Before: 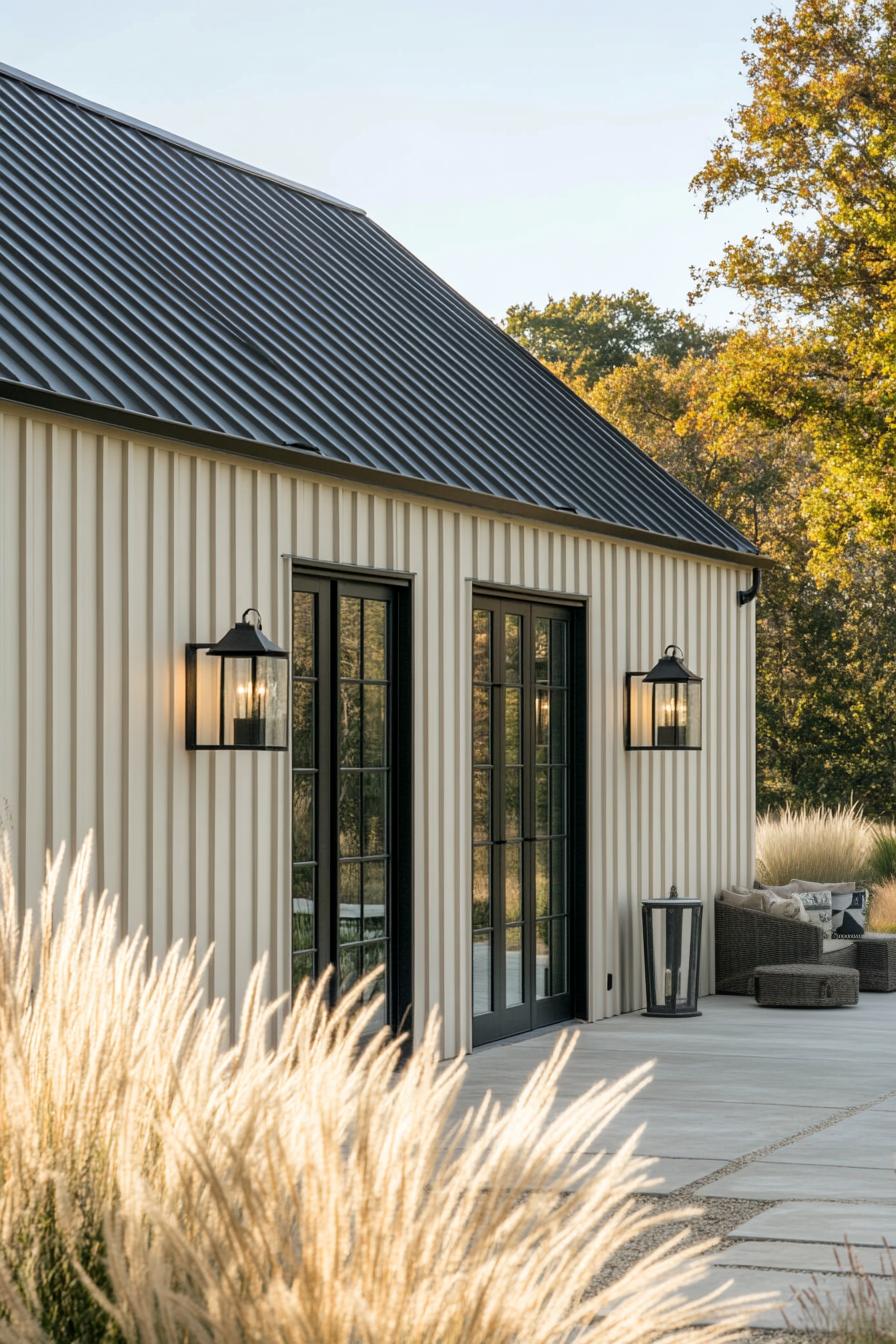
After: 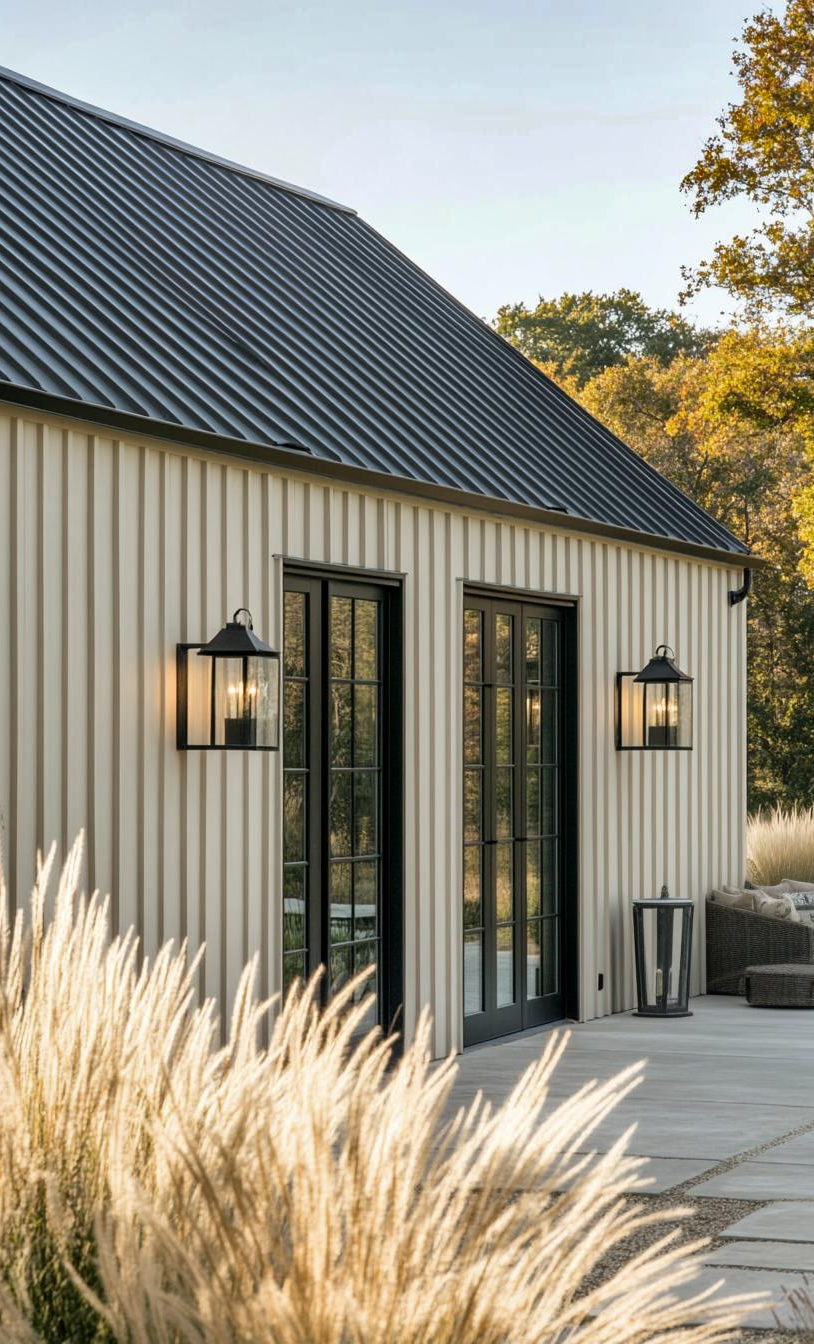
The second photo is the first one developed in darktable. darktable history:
shadows and highlights: shadows 39.93, highlights -55.63, low approximation 0.01, soften with gaussian
crop and rotate: left 1.073%, right 8.073%
